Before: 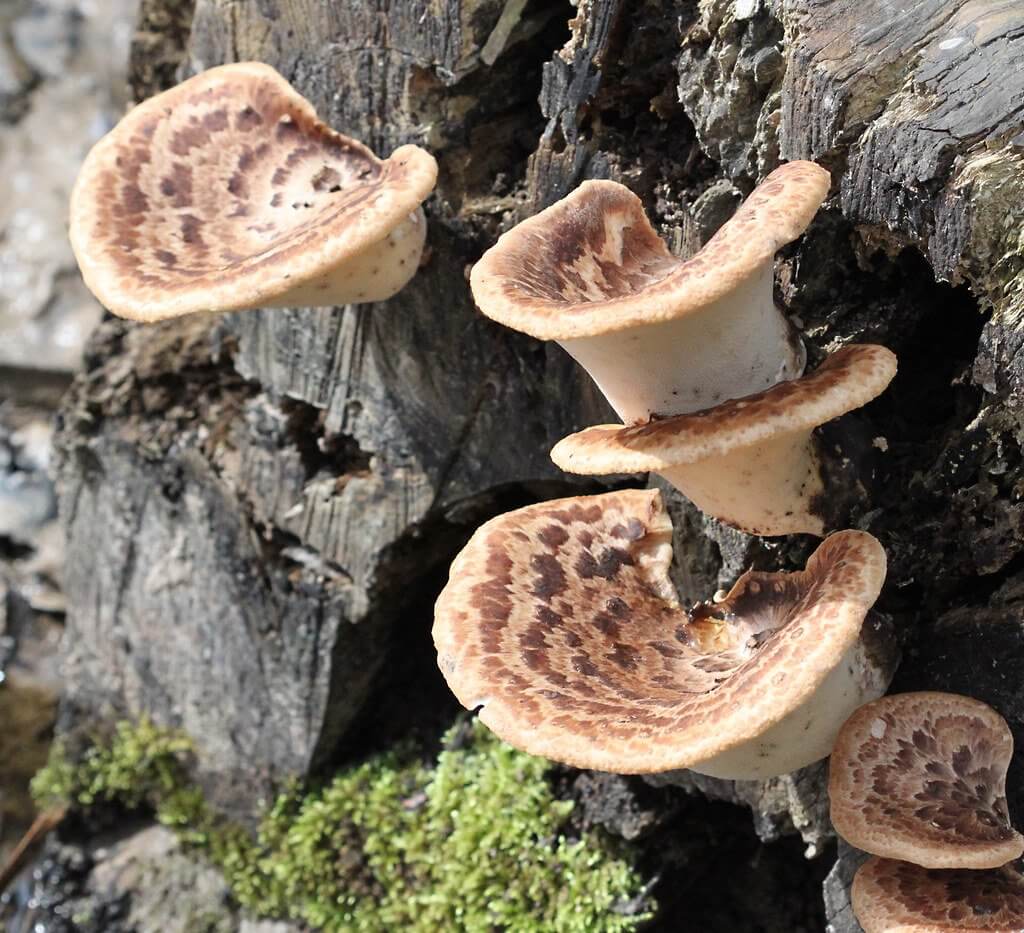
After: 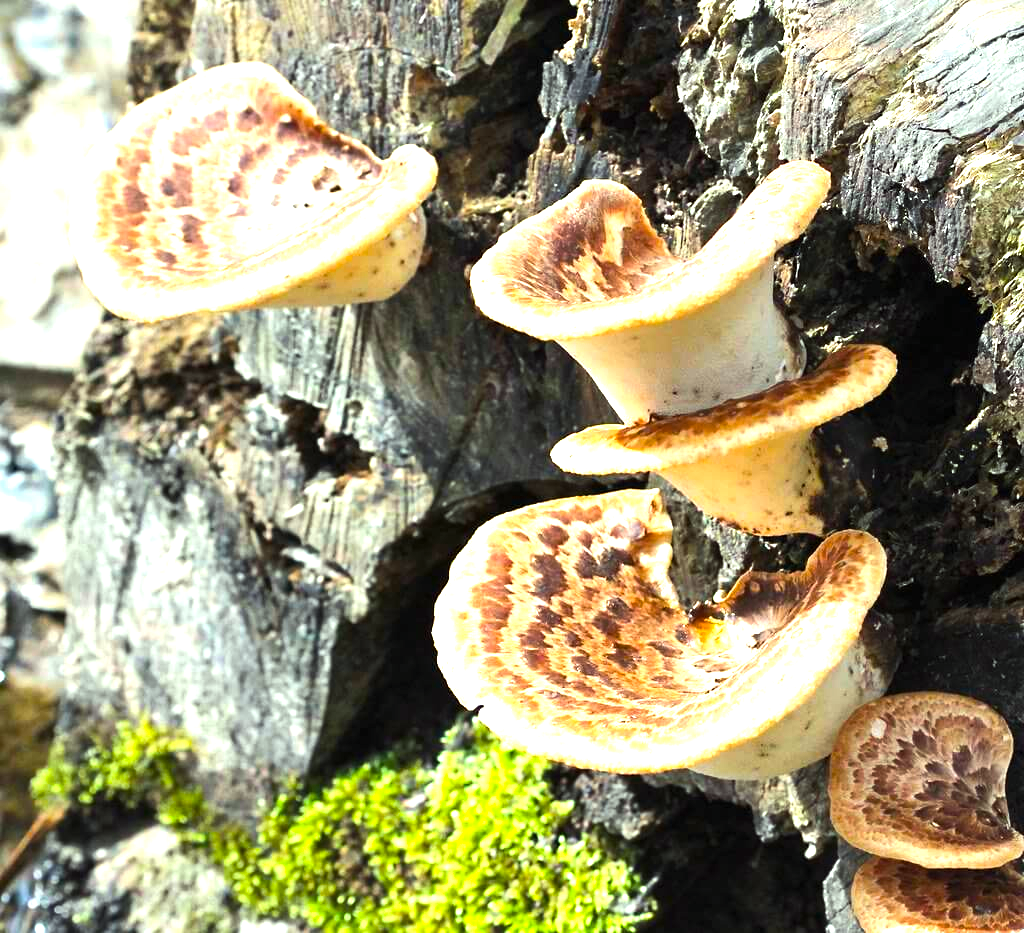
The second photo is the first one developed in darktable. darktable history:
color correction: highlights a* -8, highlights b* 3.1
white balance: red 1, blue 1
color balance rgb: linear chroma grading › shadows -10%, linear chroma grading › global chroma 20%, perceptual saturation grading › global saturation 15%, perceptual brilliance grading › global brilliance 30%, perceptual brilliance grading › highlights 12%, perceptual brilliance grading › mid-tones 24%, global vibrance 20%
